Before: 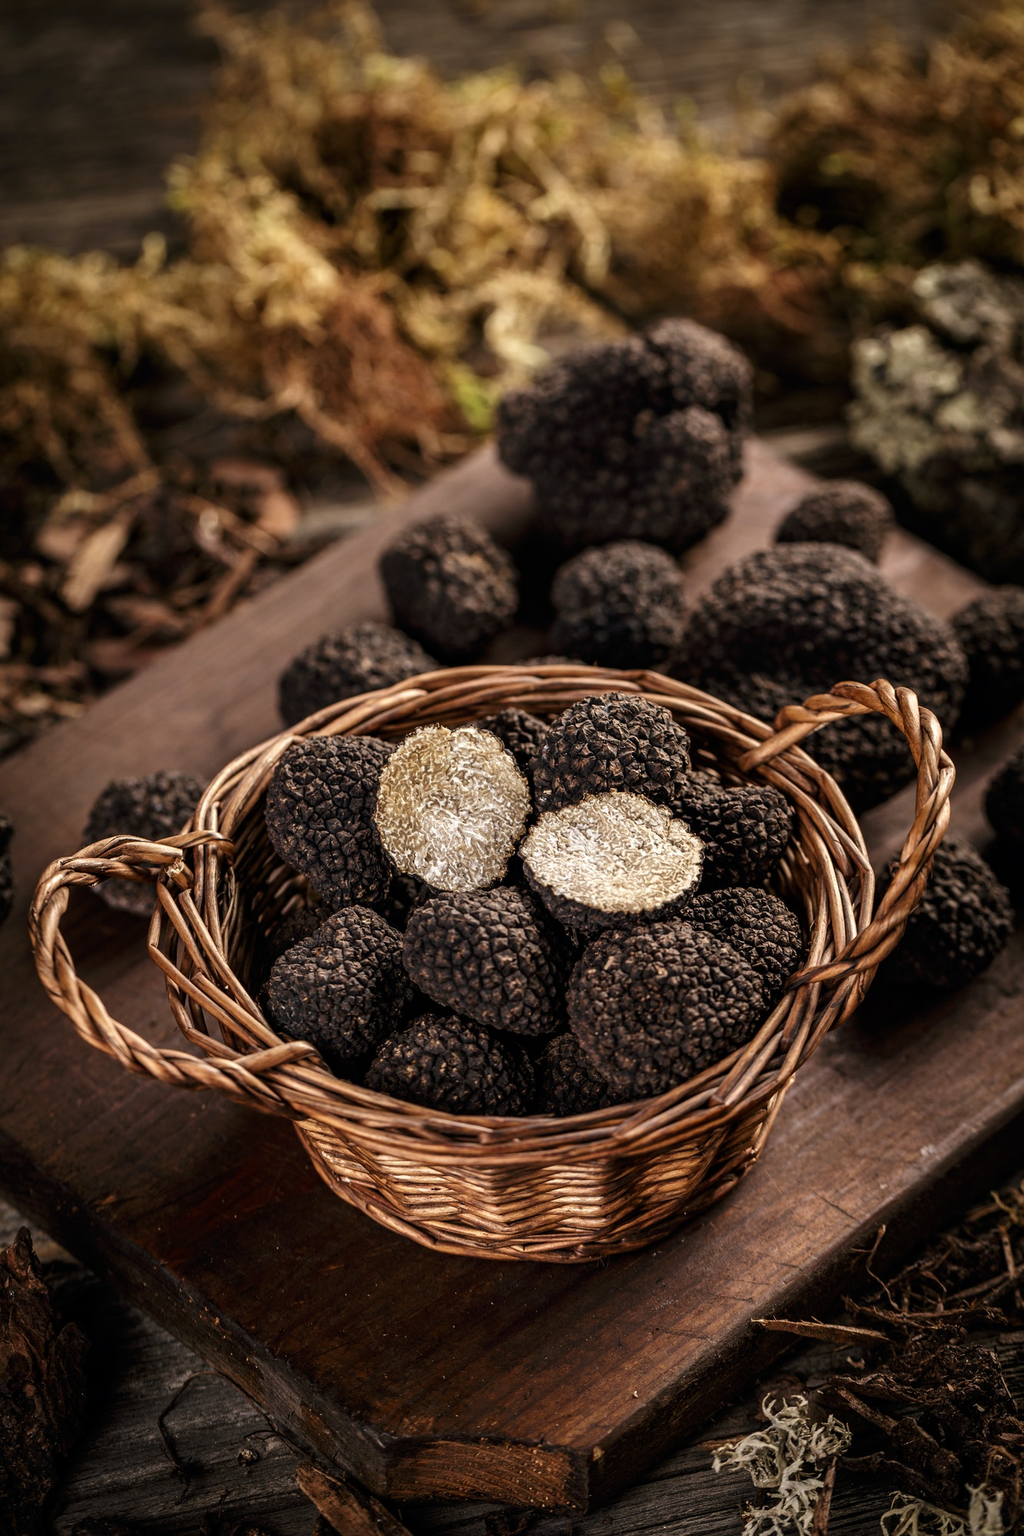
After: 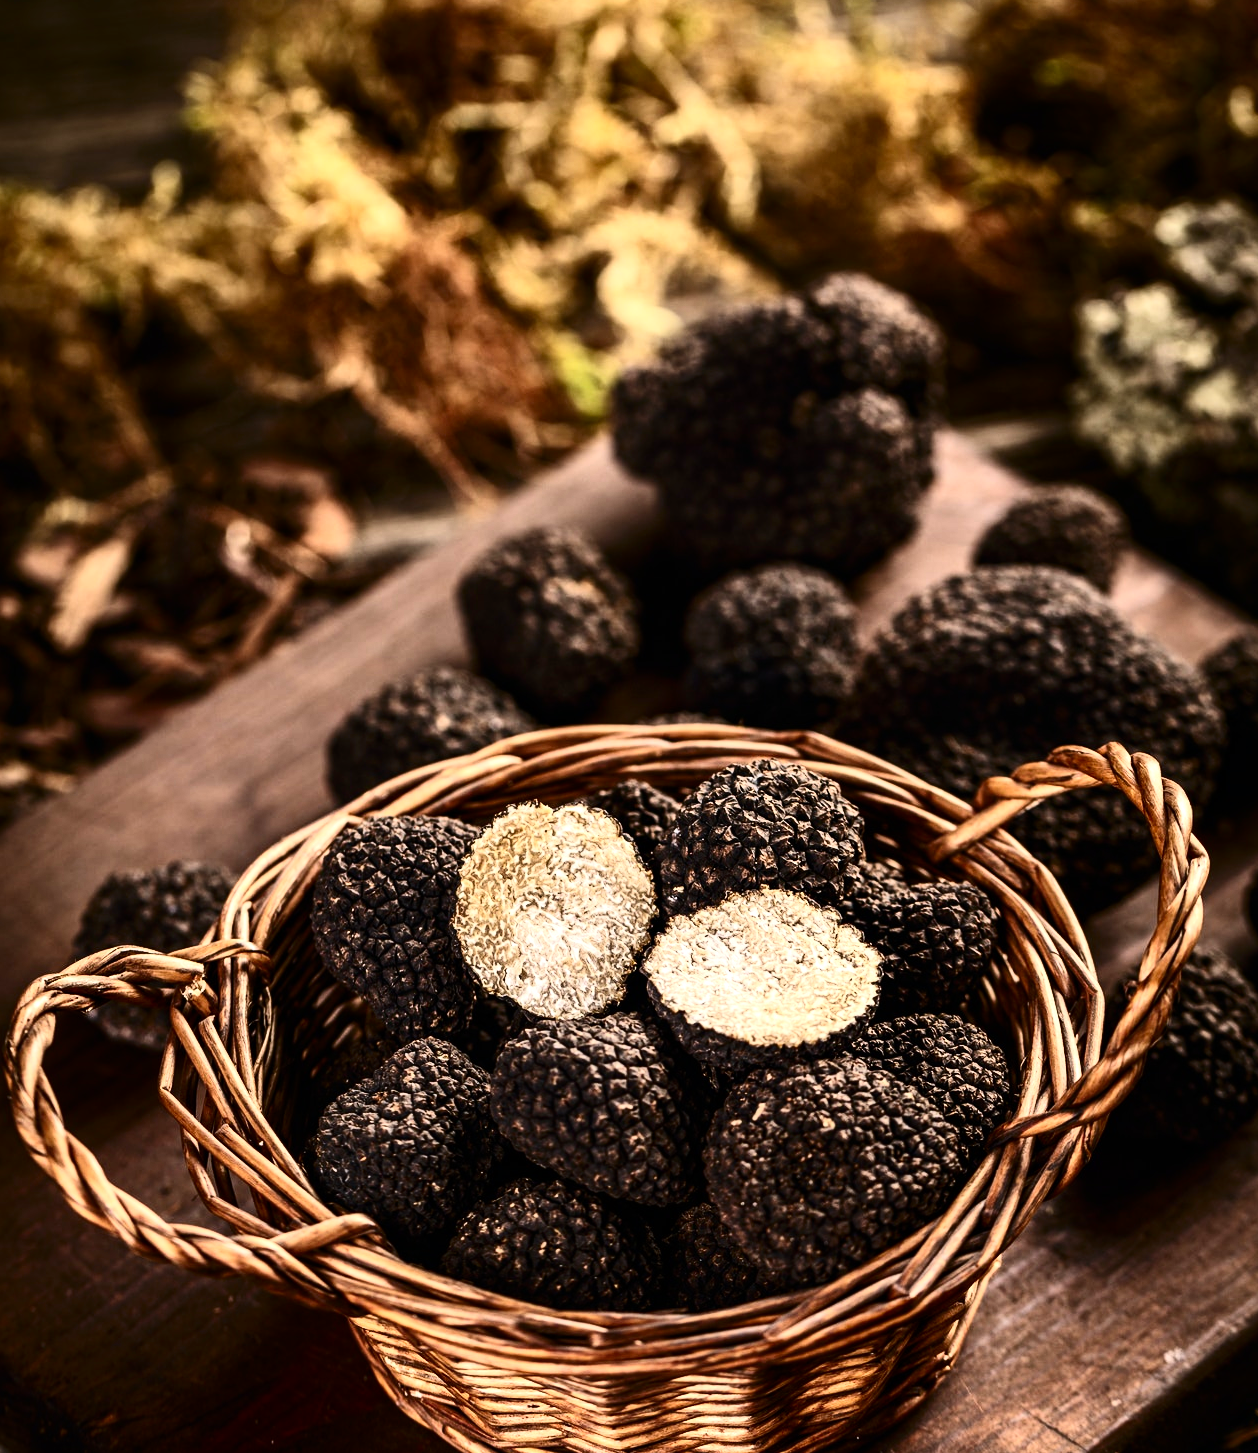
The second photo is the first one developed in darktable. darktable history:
contrast brightness saturation: contrast 0.405, brightness 0.109, saturation 0.211
crop: left 2.592%, top 7.111%, right 3.003%, bottom 20.23%
tone equalizer: -8 EV -0.421 EV, -7 EV -0.405 EV, -6 EV -0.356 EV, -5 EV -0.25 EV, -3 EV 0.253 EV, -2 EV 0.306 EV, -1 EV 0.386 EV, +0 EV 0.445 EV
